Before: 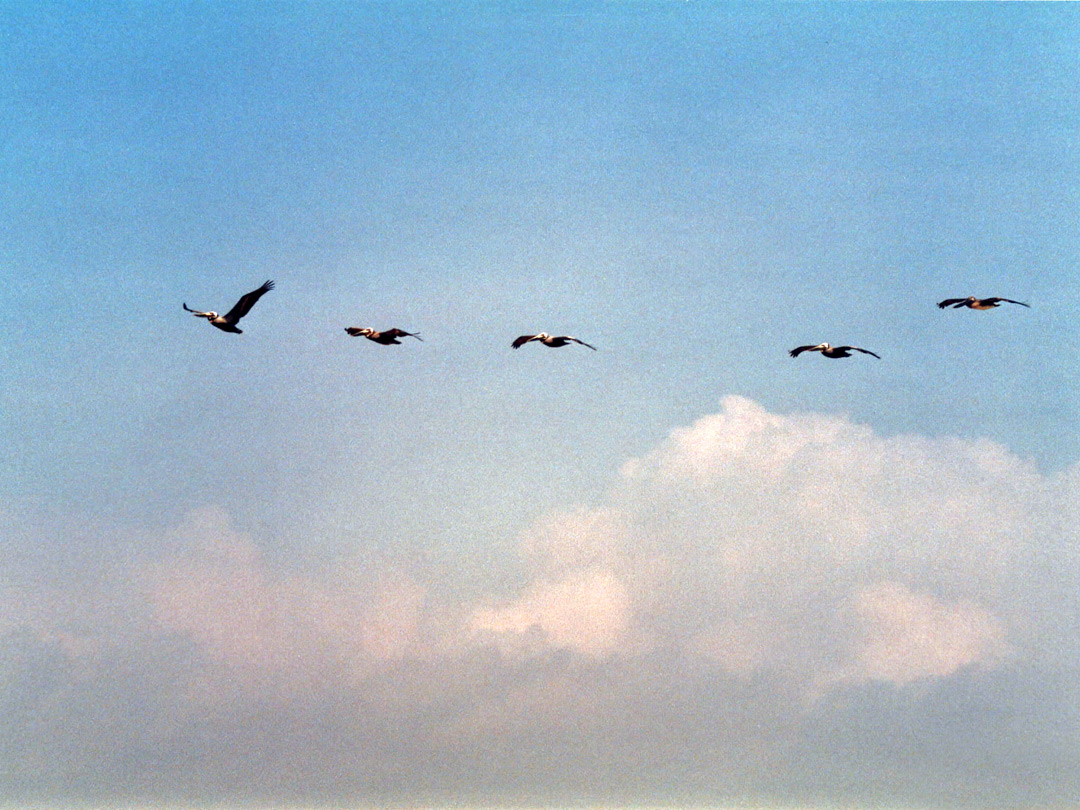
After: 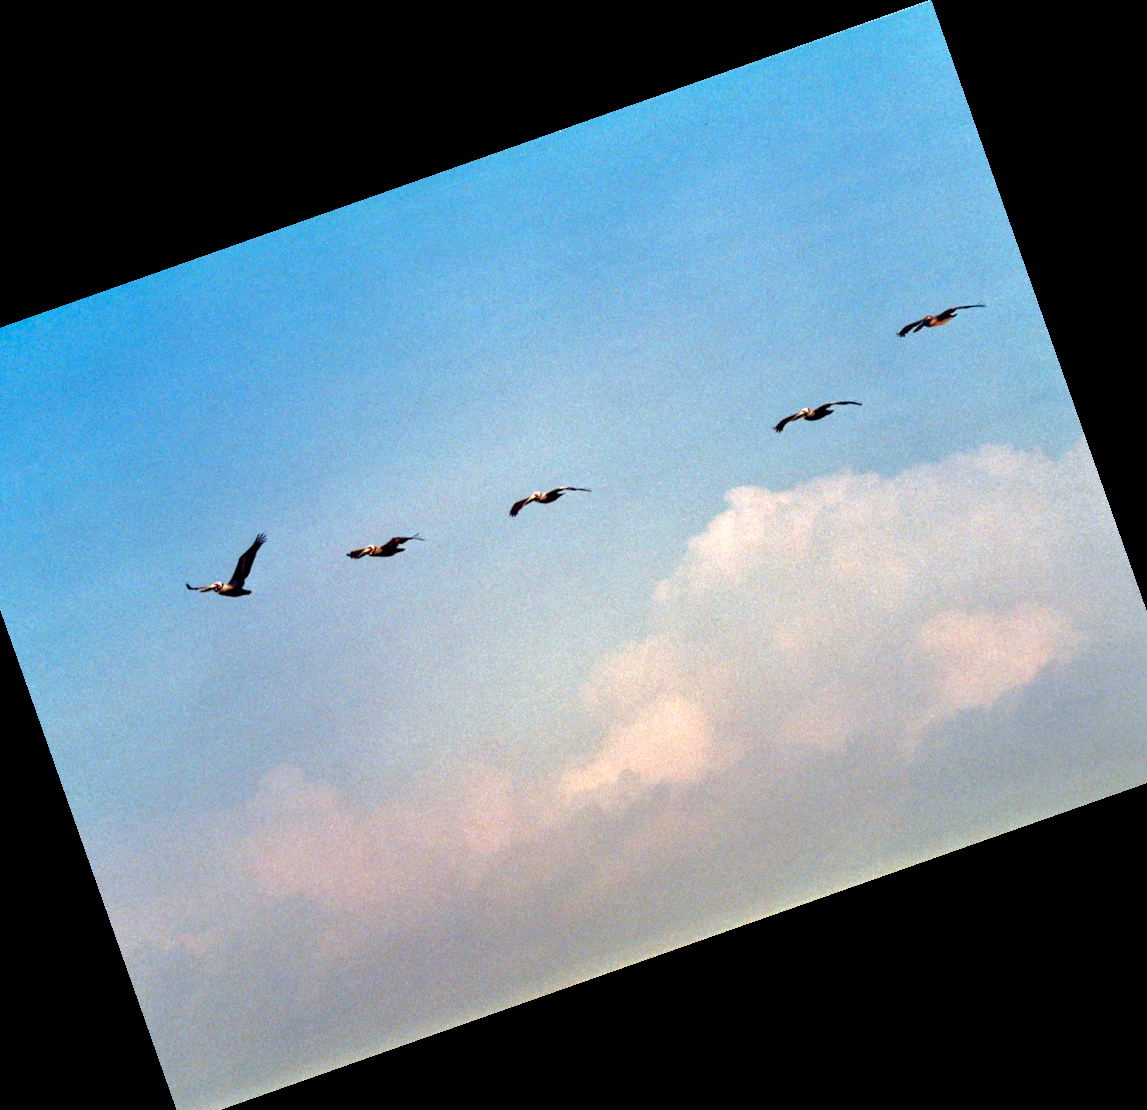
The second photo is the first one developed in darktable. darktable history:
color balance rgb: perceptual saturation grading › global saturation 20%, global vibrance 20%
crop and rotate: angle 19.43°, left 6.812%, right 4.125%, bottom 1.087%
